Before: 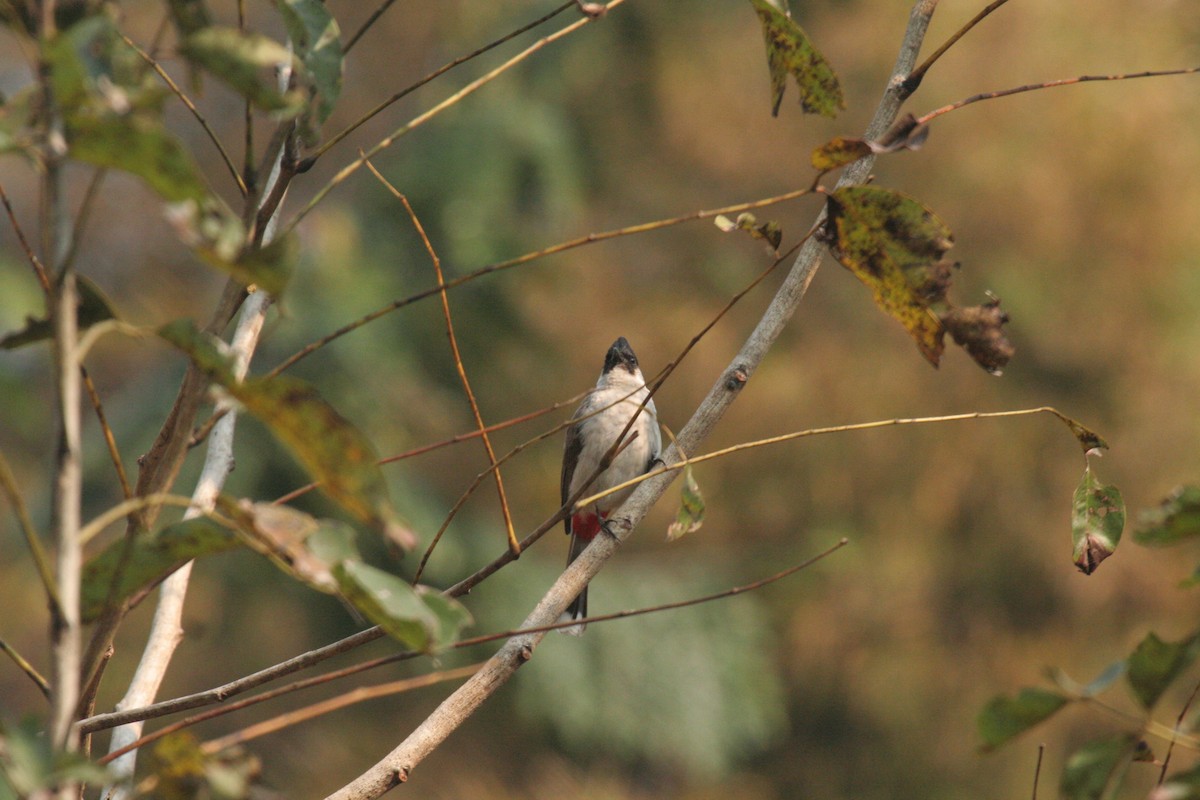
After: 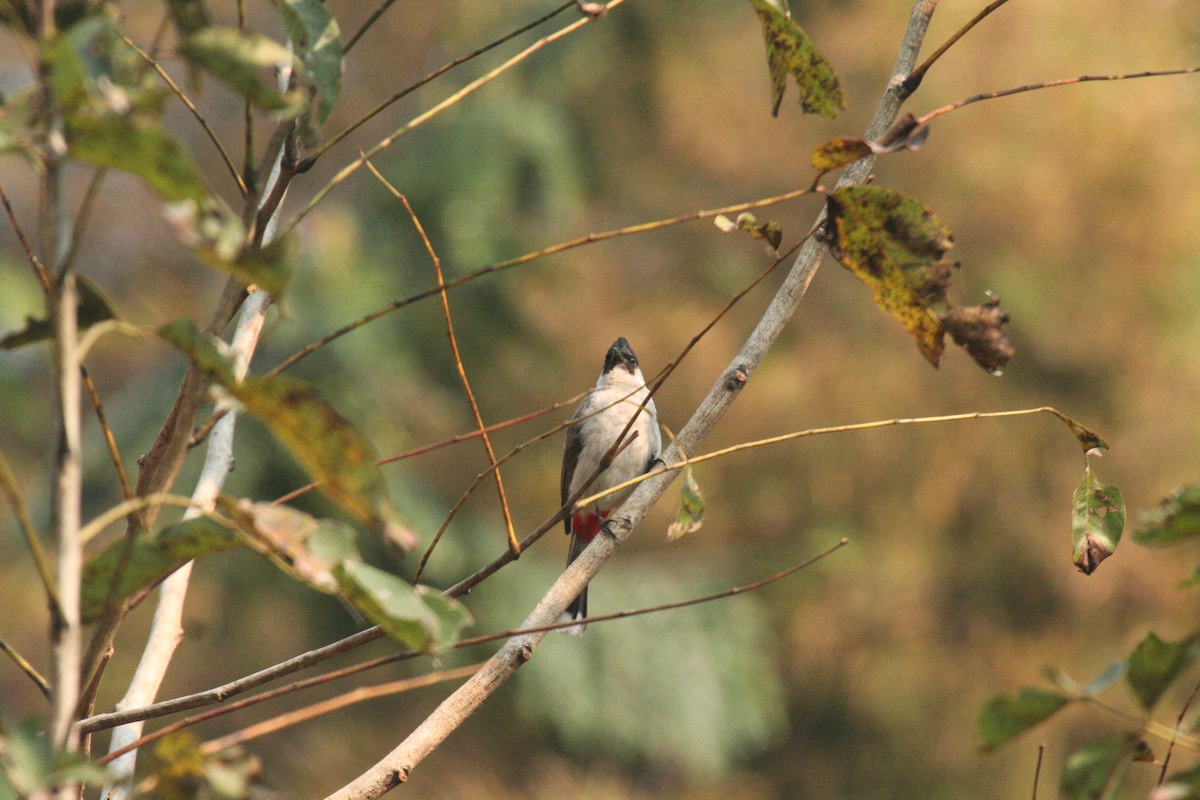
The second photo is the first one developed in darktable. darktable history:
contrast brightness saturation: contrast 0.201, brightness 0.146, saturation 0.136
